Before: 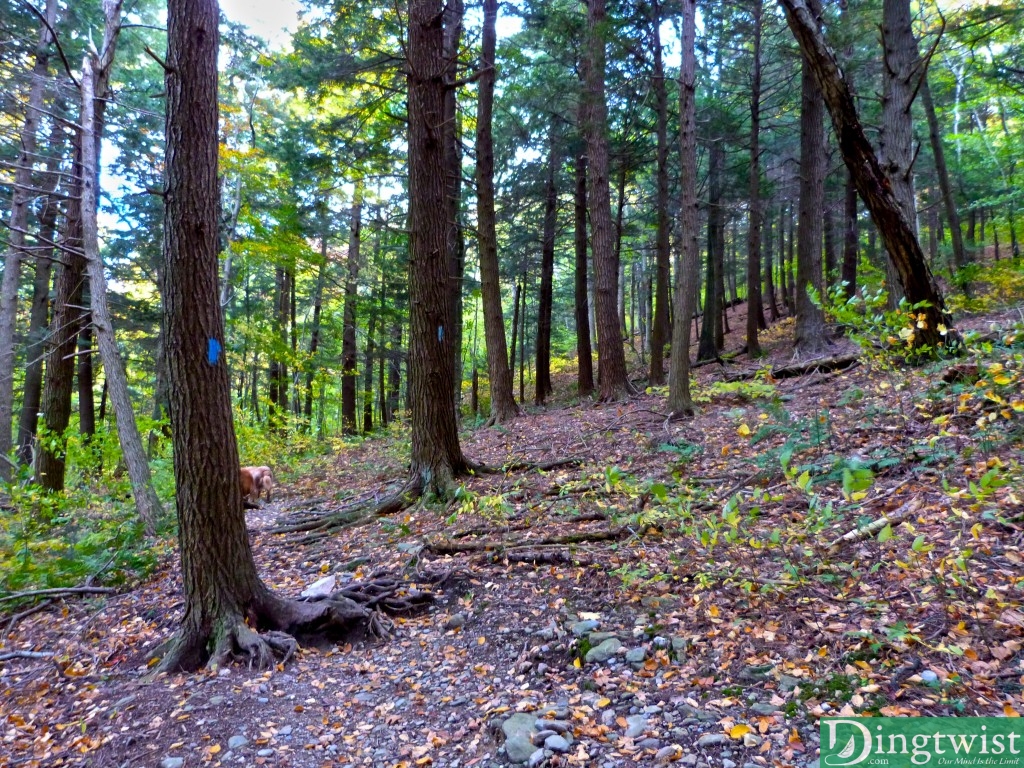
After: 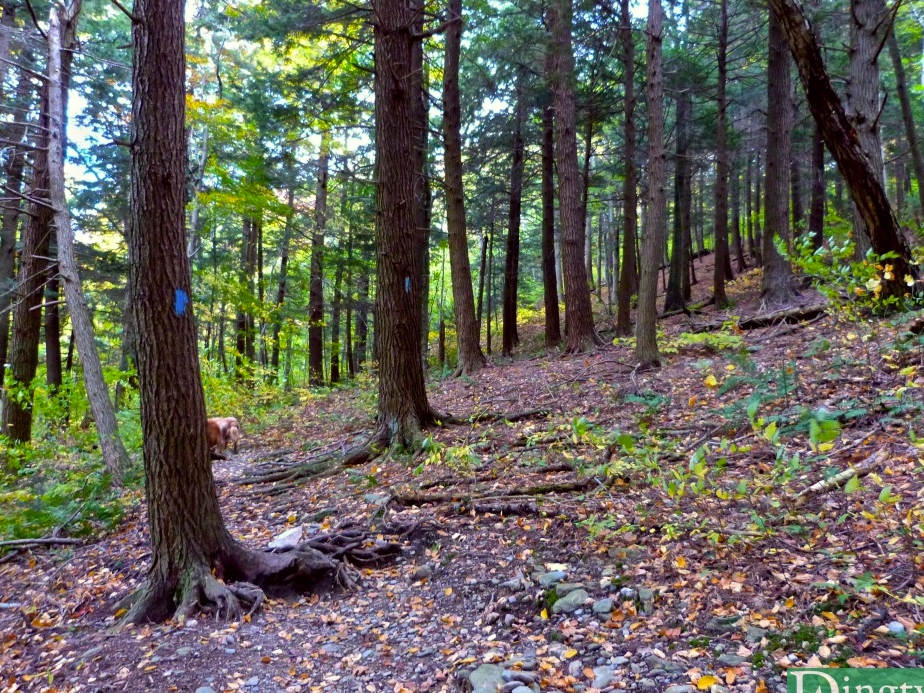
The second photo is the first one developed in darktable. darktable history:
color correction: highlights a* -0.95, highlights b* 4.5, shadows a* 3.55
crop: left 3.305%, top 6.436%, right 6.389%, bottom 3.258%
